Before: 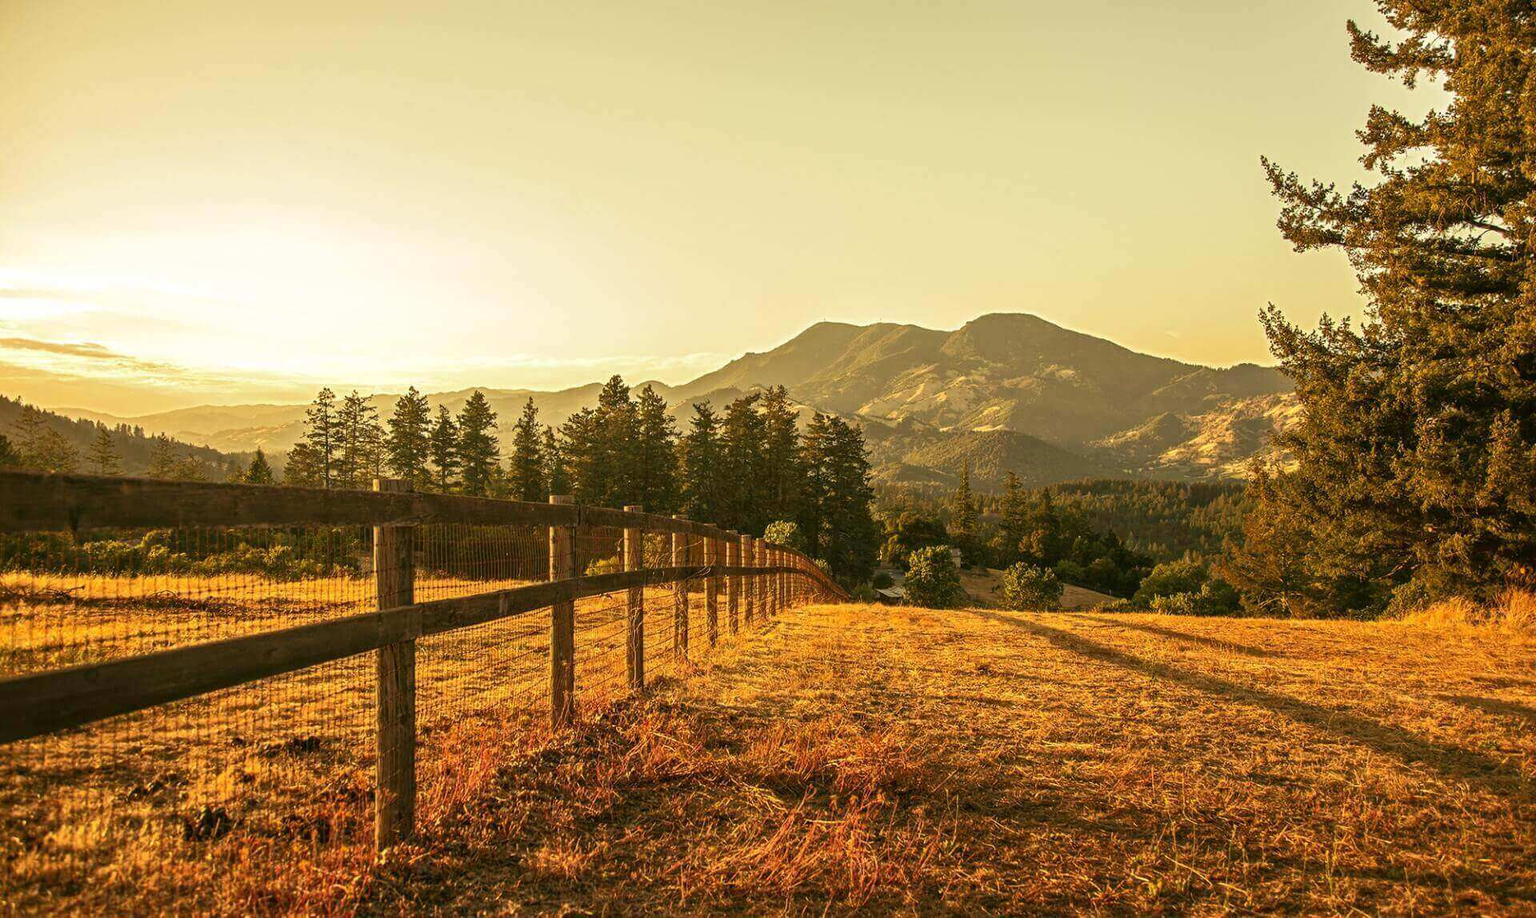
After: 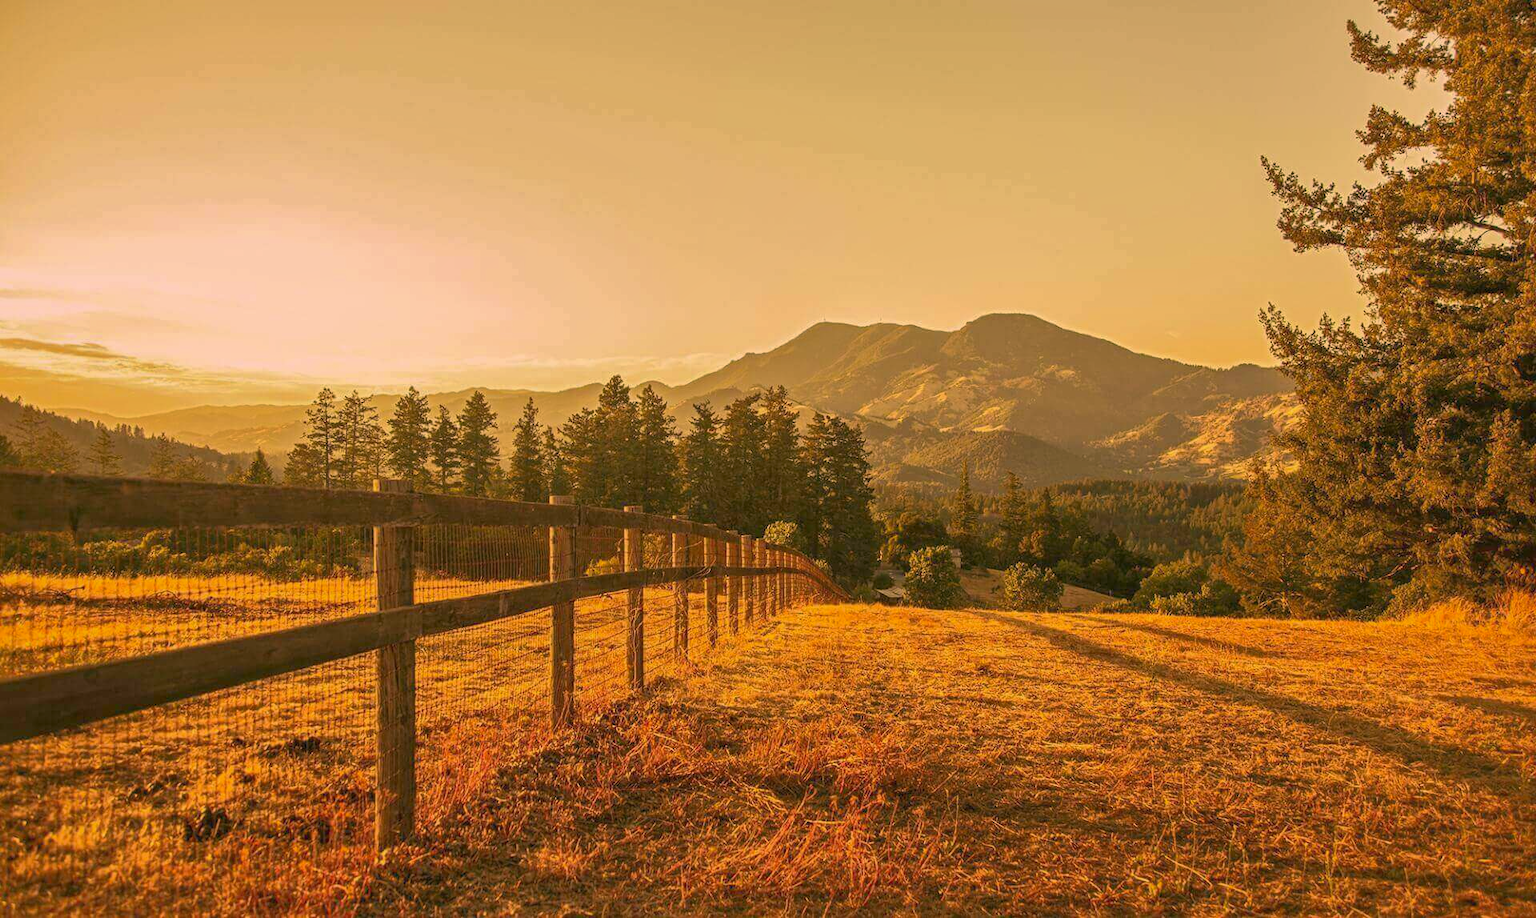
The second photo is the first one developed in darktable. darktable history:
color balance: contrast -15%
bloom: size 9%, threshold 100%, strength 7%
shadows and highlights: on, module defaults
color correction: highlights a* 17.88, highlights b* 18.79
